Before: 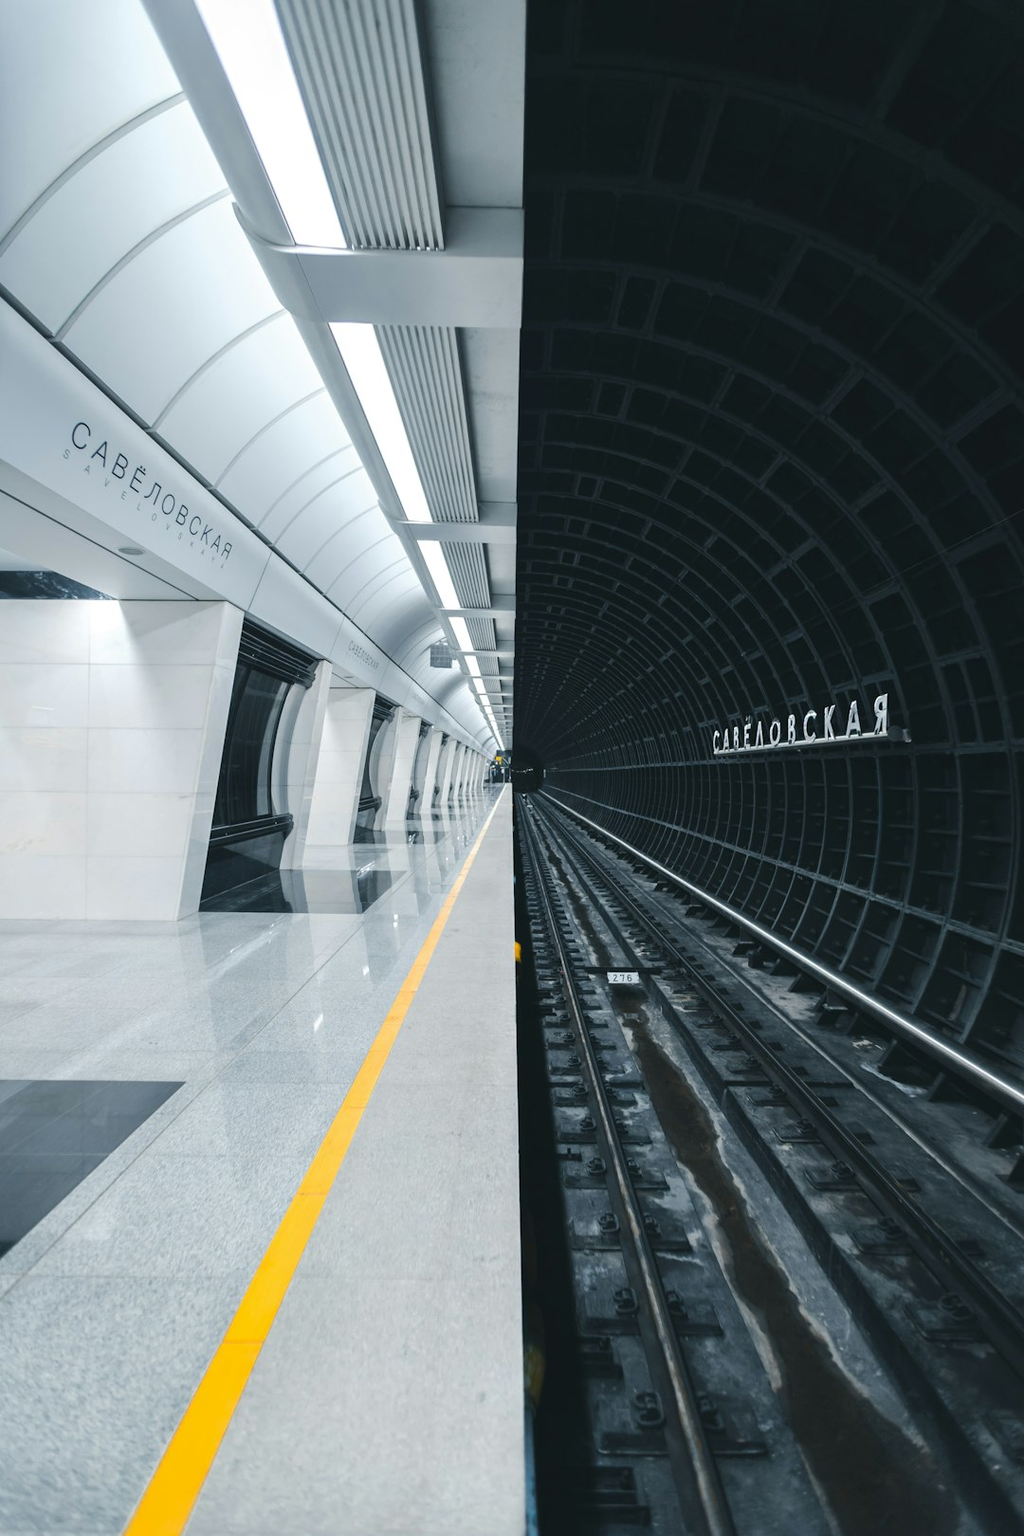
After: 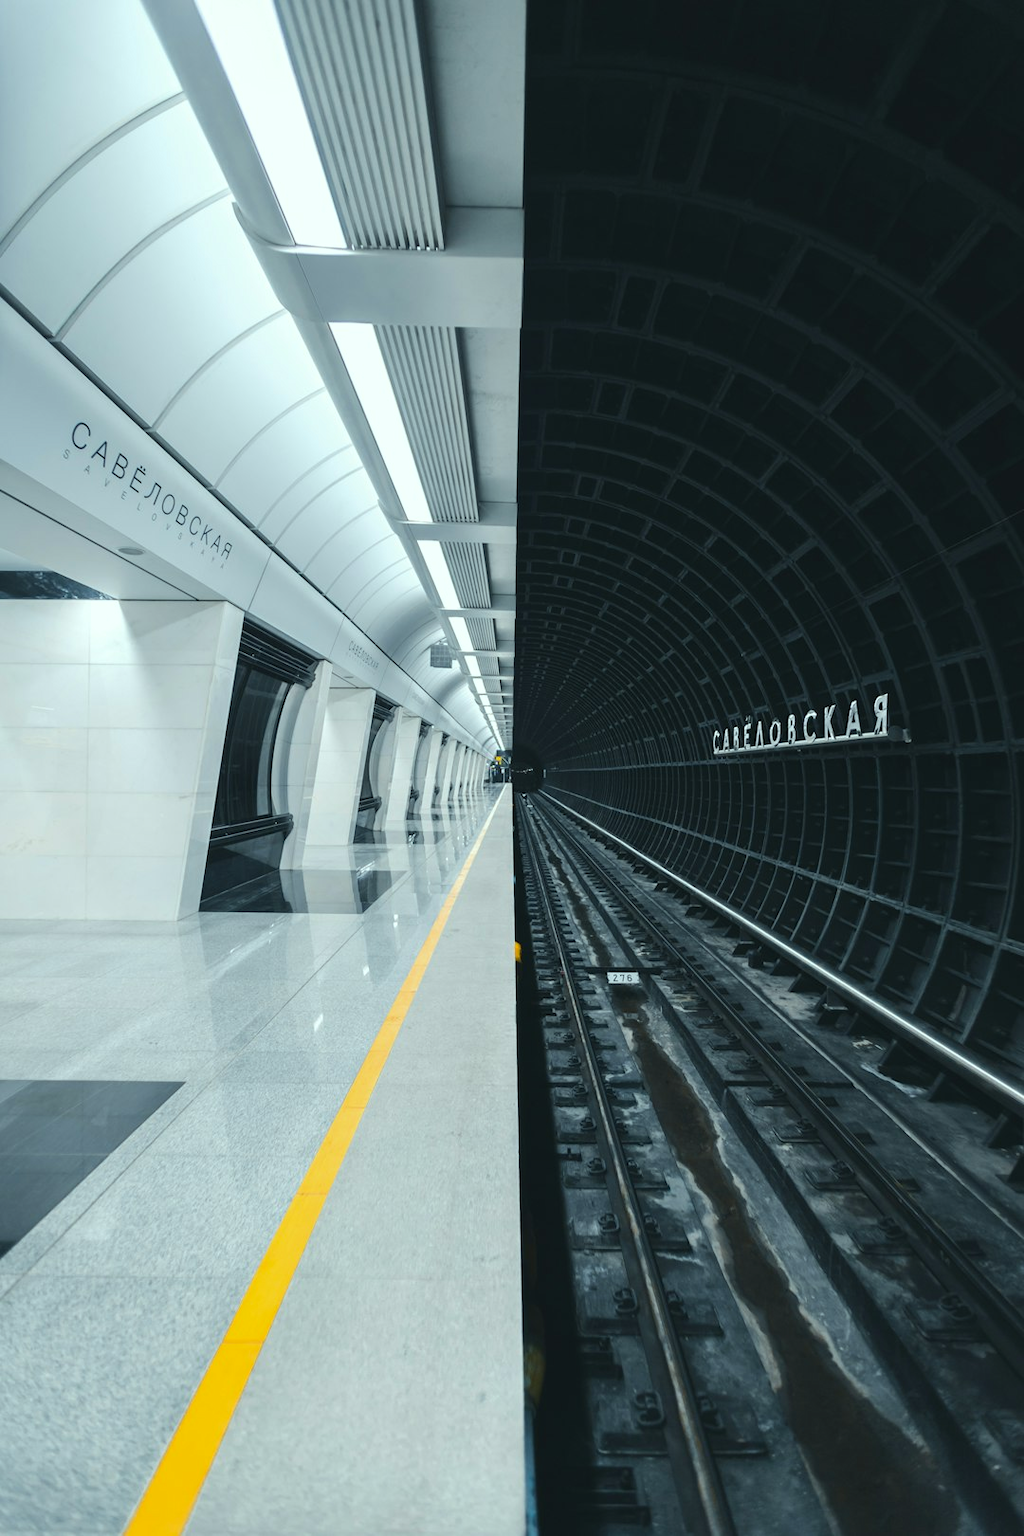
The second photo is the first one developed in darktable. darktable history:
color correction: highlights a* -6.33, highlights b* 0.712
